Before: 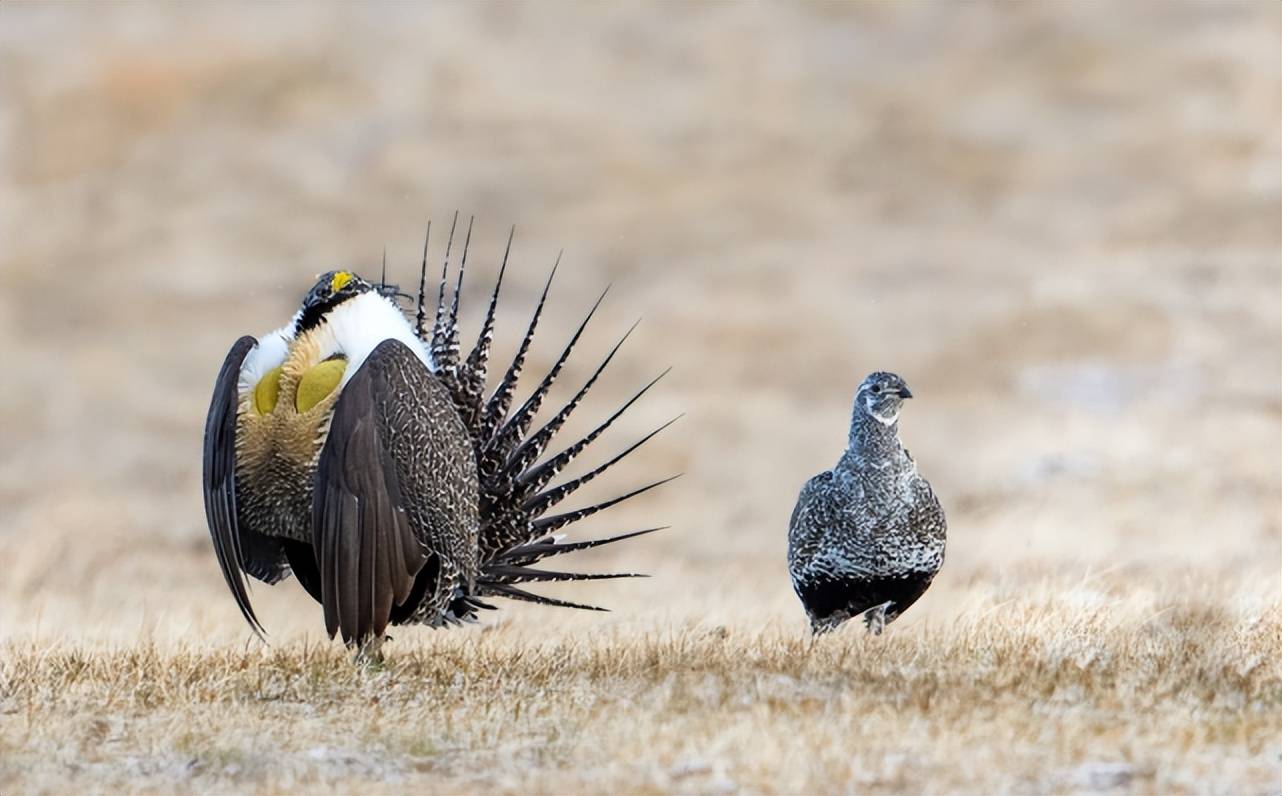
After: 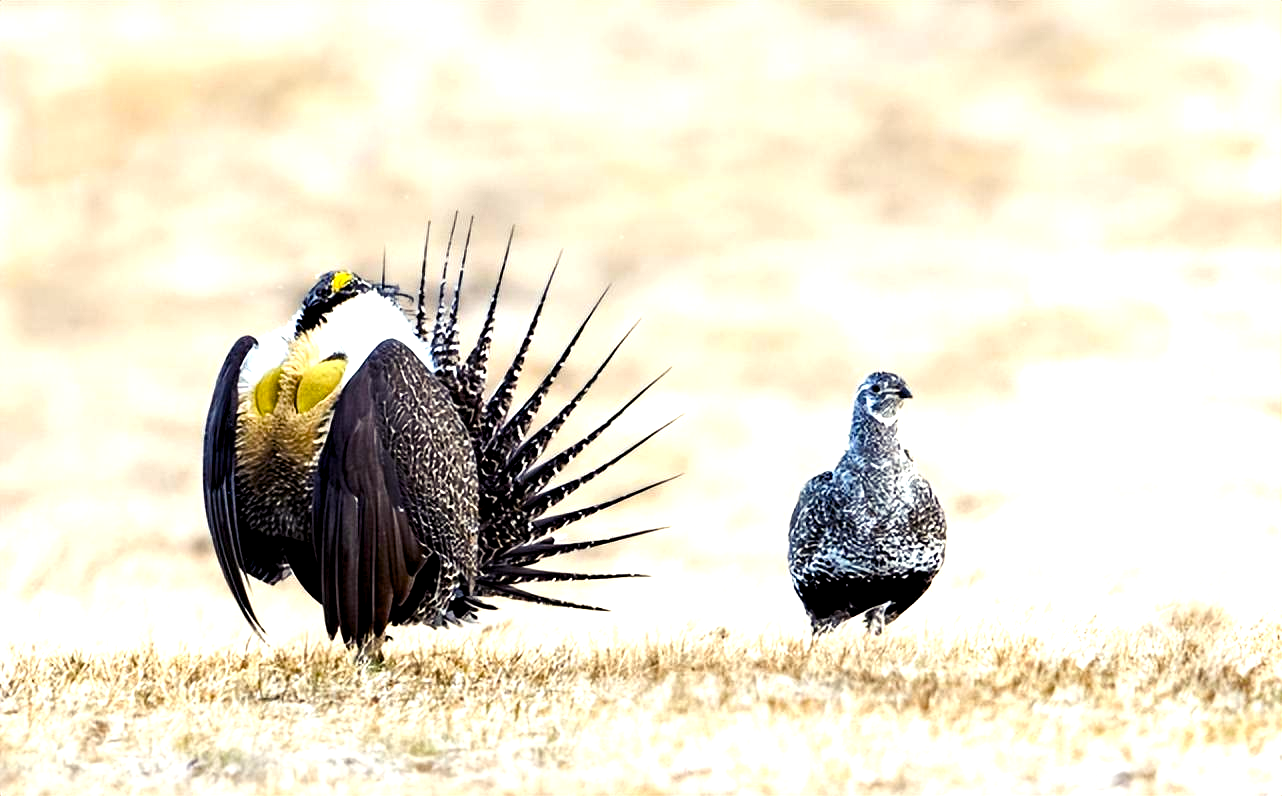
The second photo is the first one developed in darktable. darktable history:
color balance rgb: shadows lift › luminance -21.66%, shadows lift › chroma 6.57%, shadows lift › hue 270°, power › chroma 0.68%, power › hue 60°, highlights gain › luminance 6.08%, highlights gain › chroma 1.33%, highlights gain › hue 90°, global offset › luminance -0.87%, perceptual saturation grading › global saturation 26.86%, perceptual saturation grading › highlights -28.39%, perceptual saturation grading › mid-tones 15.22%, perceptual saturation grading › shadows 33.98%, perceptual brilliance grading › highlights 10%, perceptual brilliance grading › mid-tones 5%
tone equalizer: -8 EV -0.75 EV, -7 EV -0.7 EV, -6 EV -0.6 EV, -5 EV -0.4 EV, -3 EV 0.4 EV, -2 EV 0.6 EV, -1 EV 0.7 EV, +0 EV 0.75 EV, edges refinement/feathering 500, mask exposure compensation -1.57 EV, preserve details no
